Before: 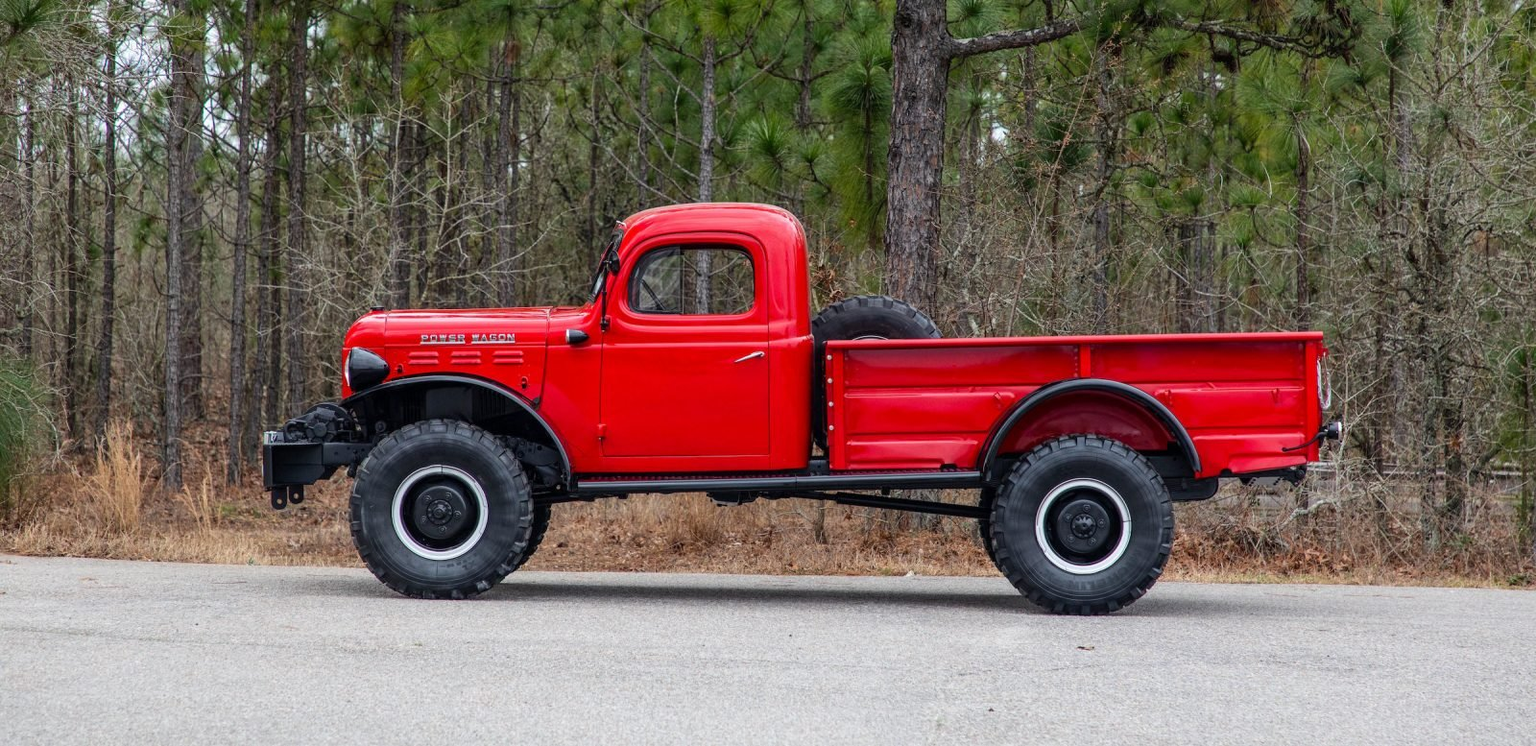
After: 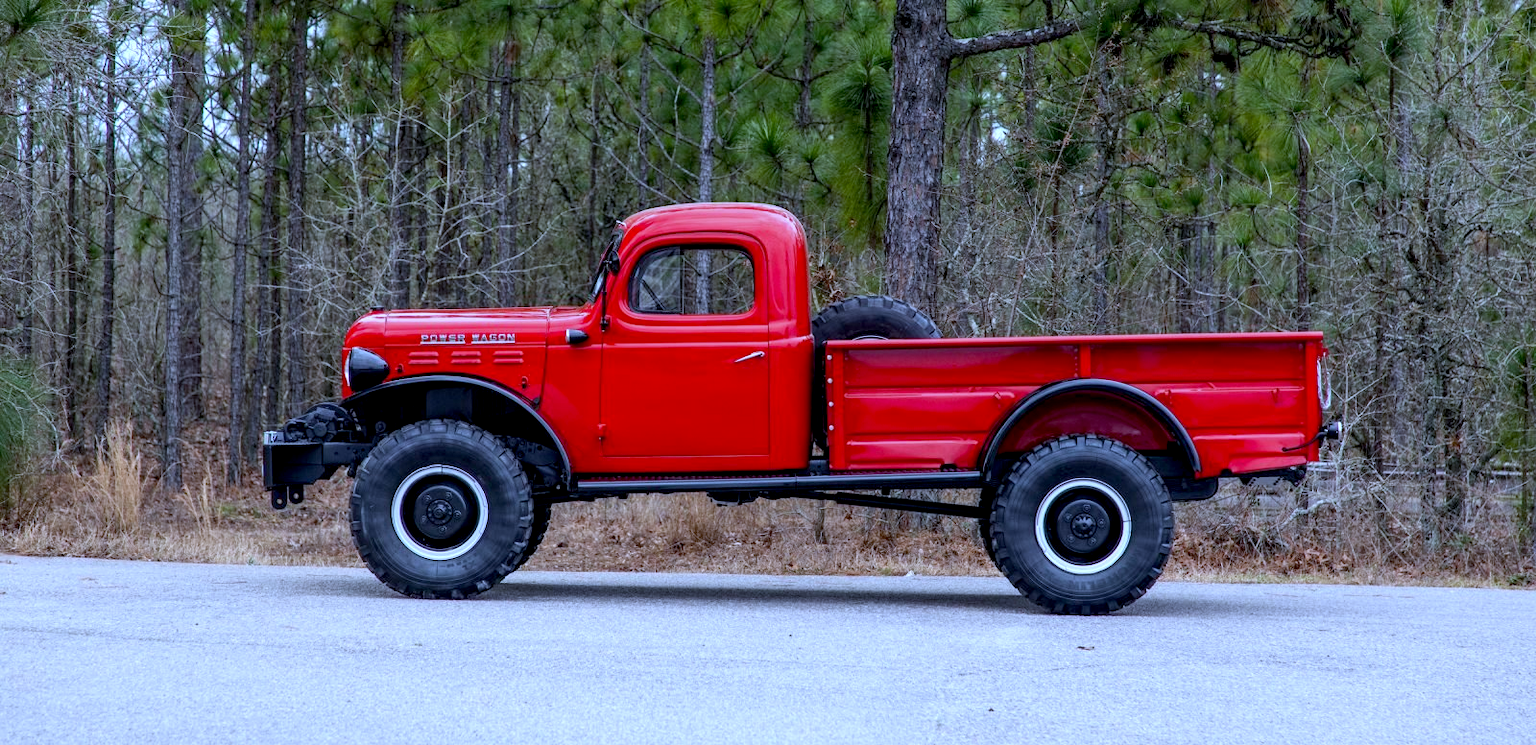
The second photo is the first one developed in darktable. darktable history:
exposure: black level correction 0.007, exposure 0.159 EV, compensate highlight preservation false
white balance: red 0.871, blue 1.249
